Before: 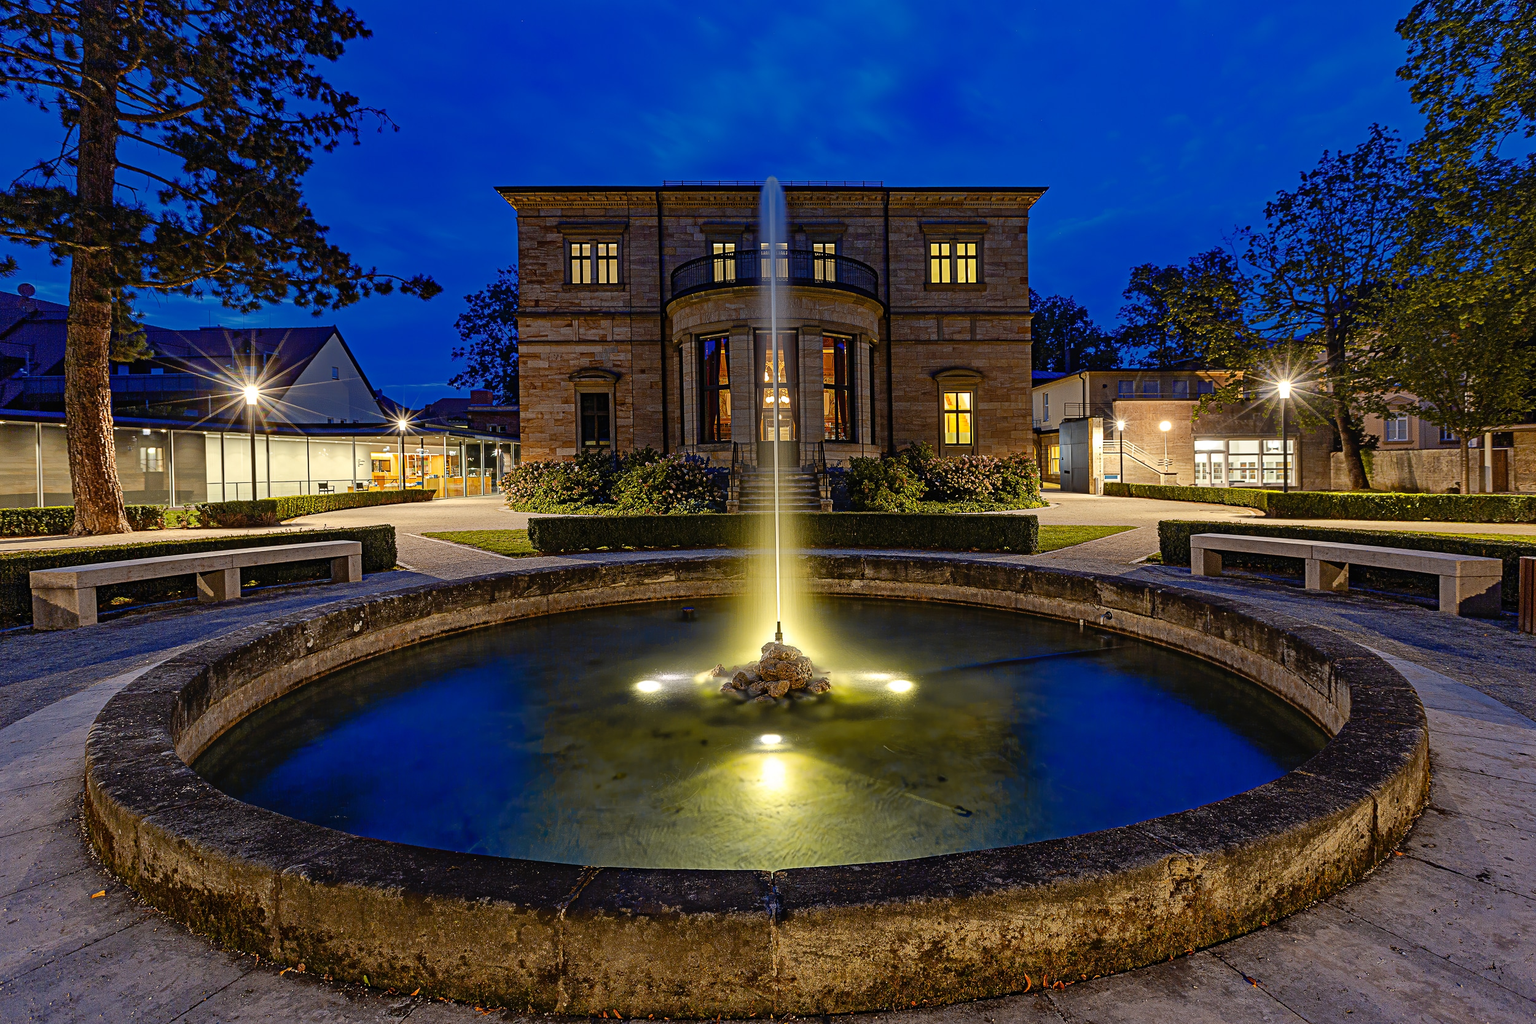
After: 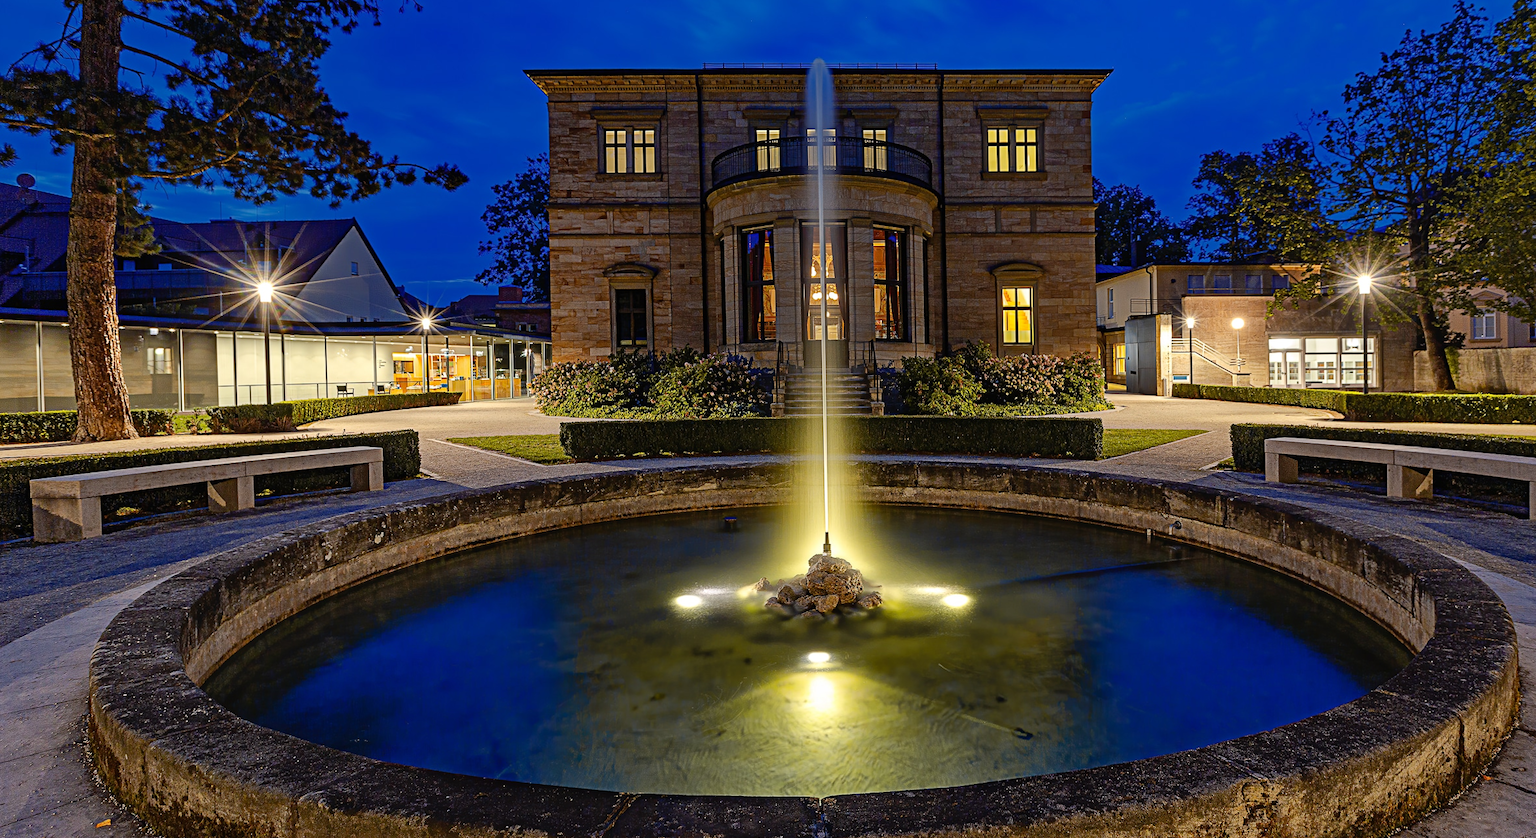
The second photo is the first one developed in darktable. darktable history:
exposure: compensate highlight preservation false
crop and rotate: angle 0.095°, top 11.797%, right 5.758%, bottom 11.007%
